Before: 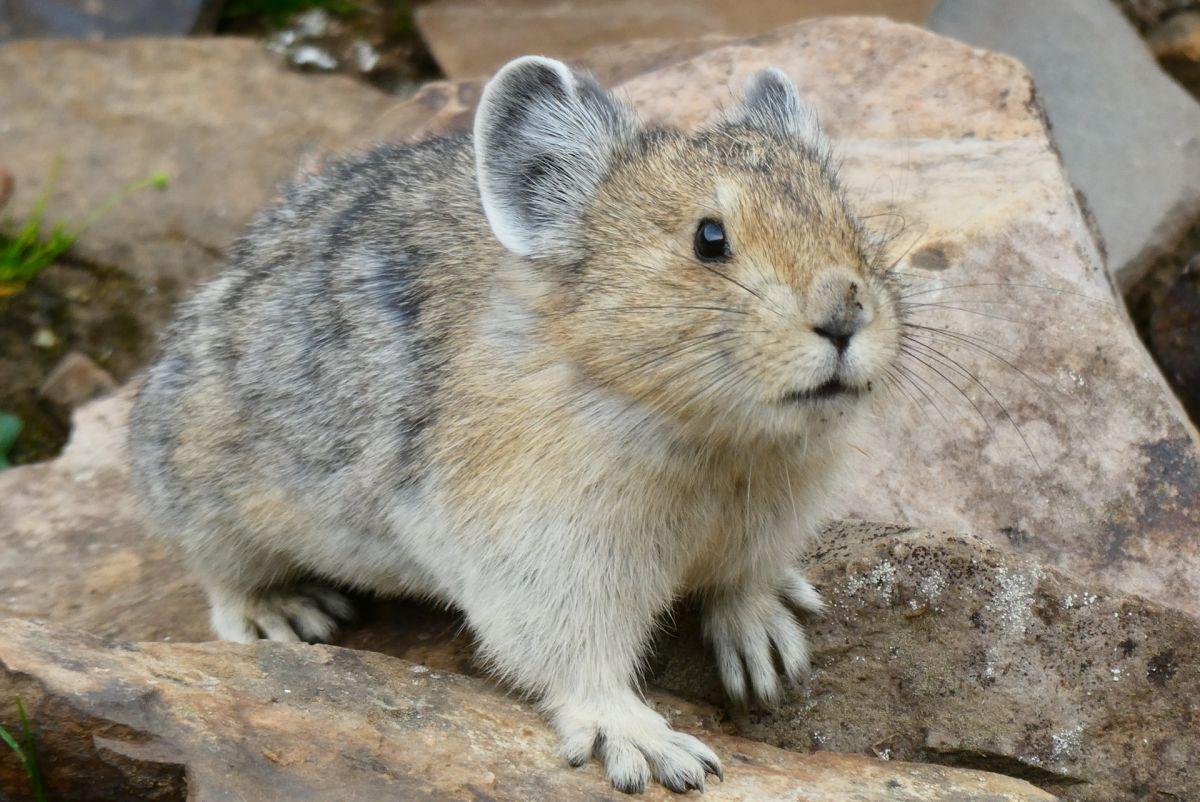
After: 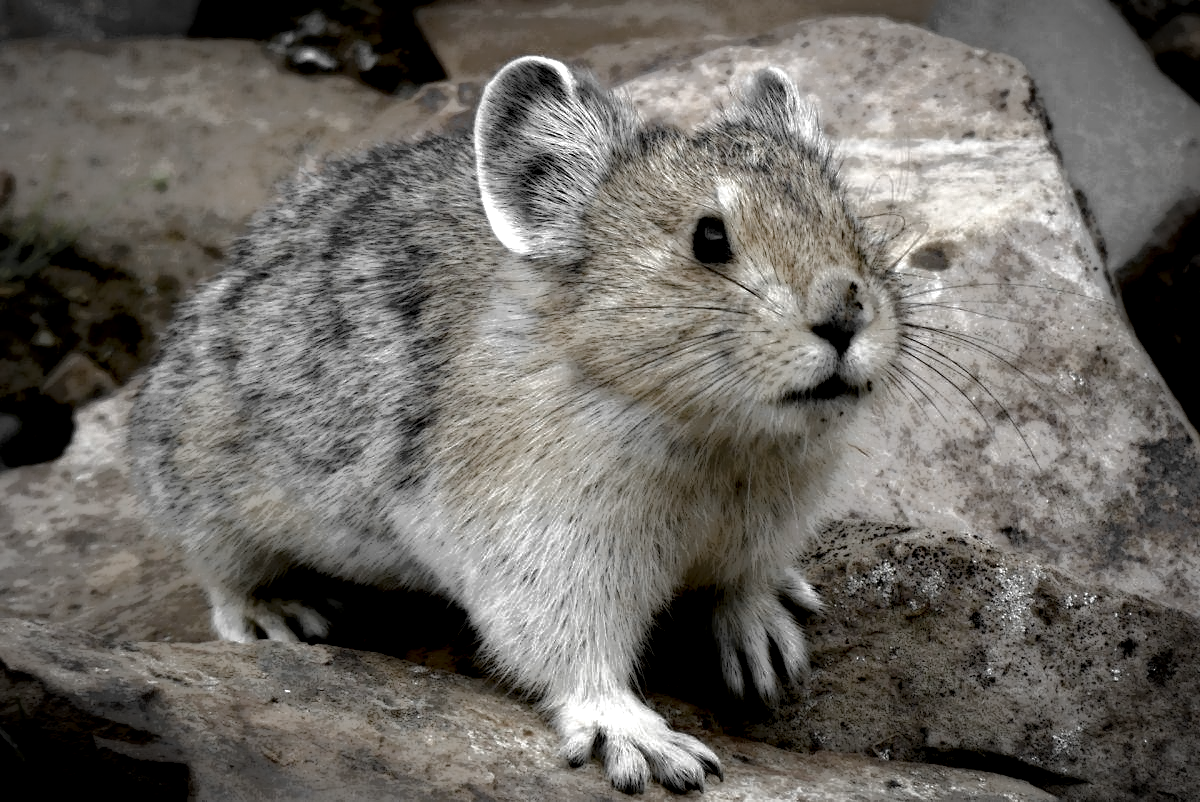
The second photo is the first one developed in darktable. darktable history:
color zones: curves: ch0 [(0, 0.613) (0.01, 0.613) (0.245, 0.448) (0.498, 0.529) (0.642, 0.665) (0.879, 0.777) (0.99, 0.613)]; ch1 [(0, 0.035) (0.121, 0.189) (0.259, 0.197) (0.415, 0.061) (0.589, 0.022) (0.732, 0.022) (0.857, 0.026) (0.991, 0.053)], mix 26.04%
local contrast: highlights 4%, shadows 195%, detail 164%, midtone range 0.002
vignetting: automatic ratio true
color balance rgb: perceptual saturation grading › global saturation 0.498%, perceptual saturation grading › highlights -29.057%, perceptual saturation grading › mid-tones 29.961%, perceptual saturation grading › shadows 59.472%, perceptual brilliance grading › global brilliance 20.008%, global vibrance 41.769%
haze removal: compatibility mode true, adaptive false
